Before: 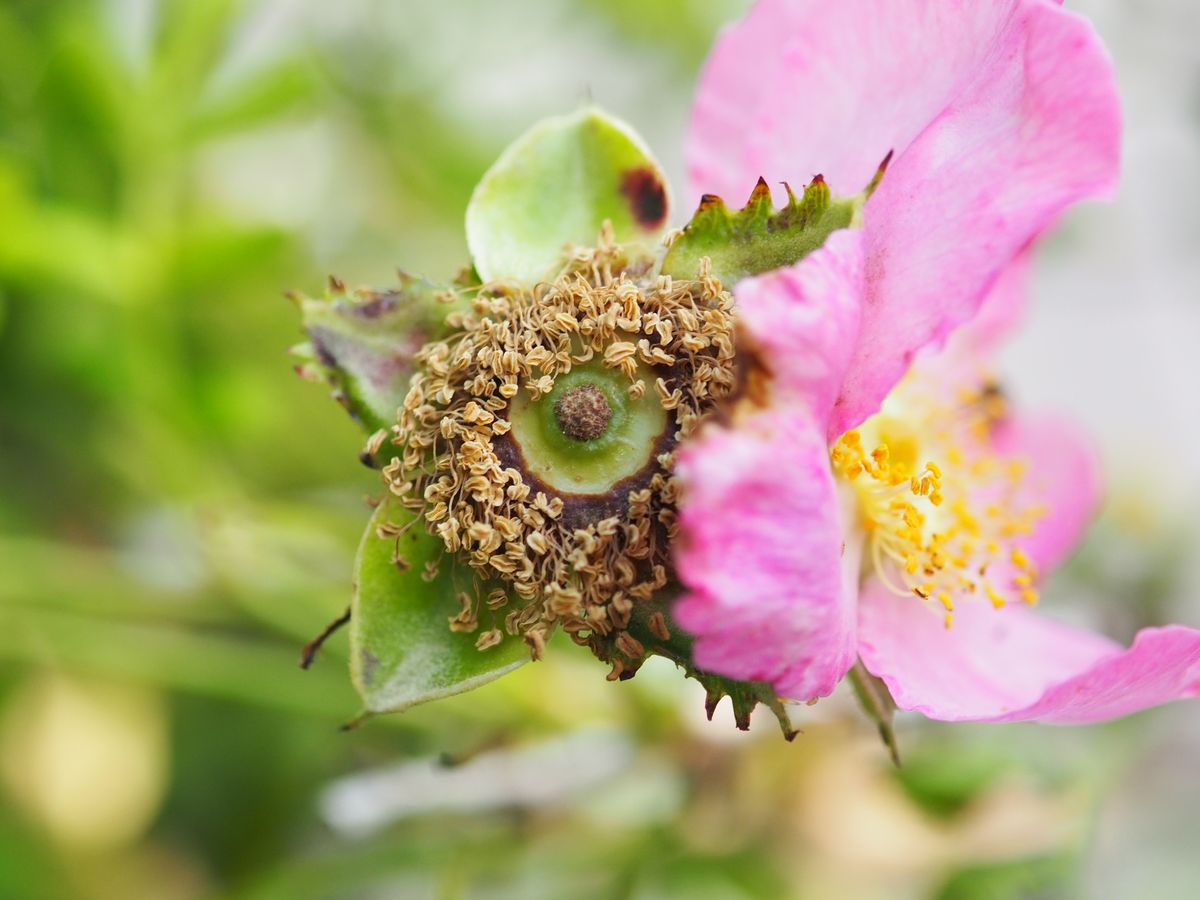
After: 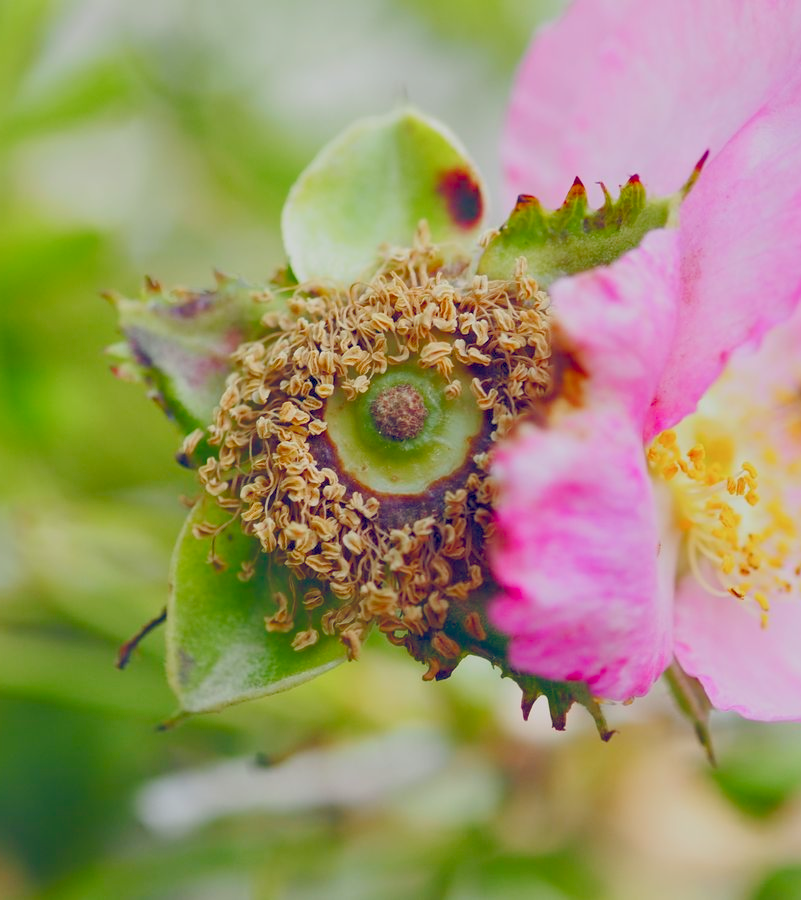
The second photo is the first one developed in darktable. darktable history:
crop and rotate: left 15.408%, right 17.831%
color balance rgb: global offset › chroma 0.247%, global offset › hue 257.94°, perceptual saturation grading › global saturation 45.696%, perceptual saturation grading › highlights -50.419%, perceptual saturation grading › shadows 30.942%, contrast -20.345%
